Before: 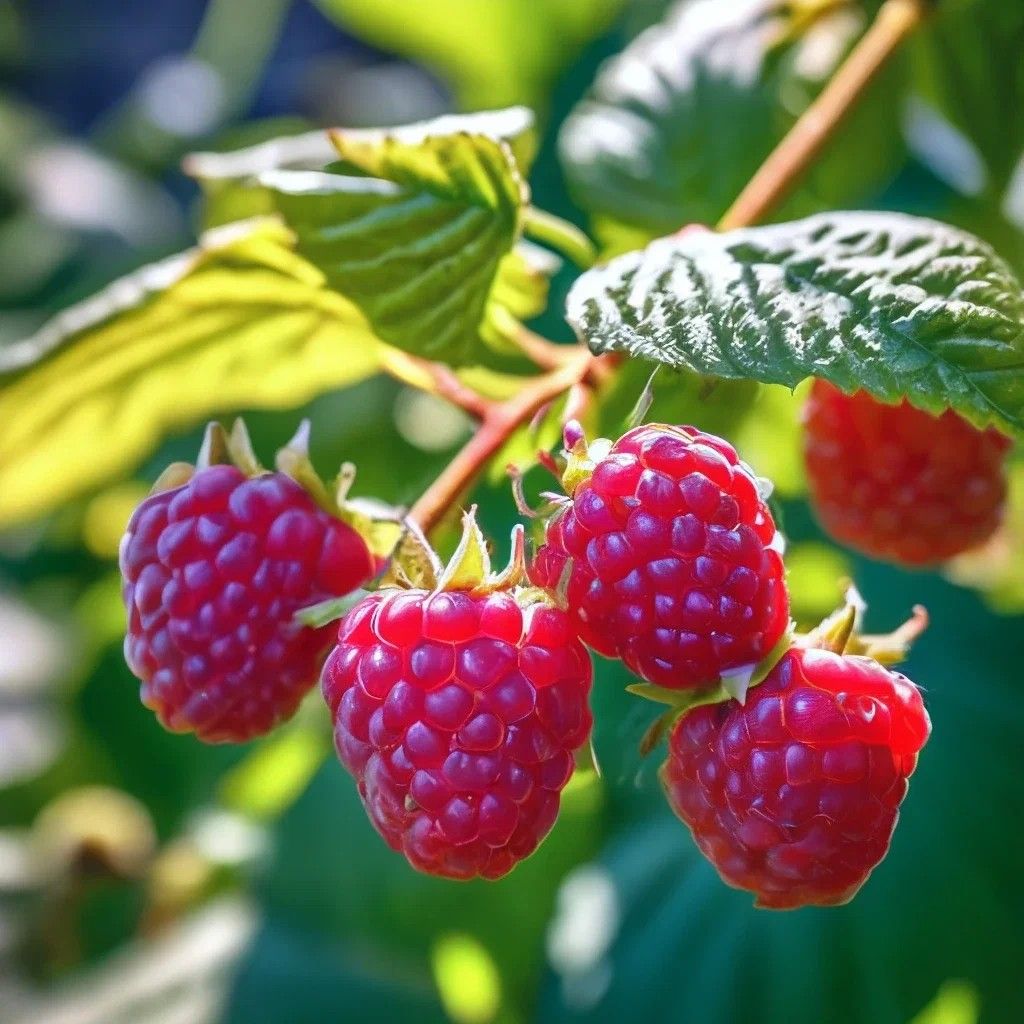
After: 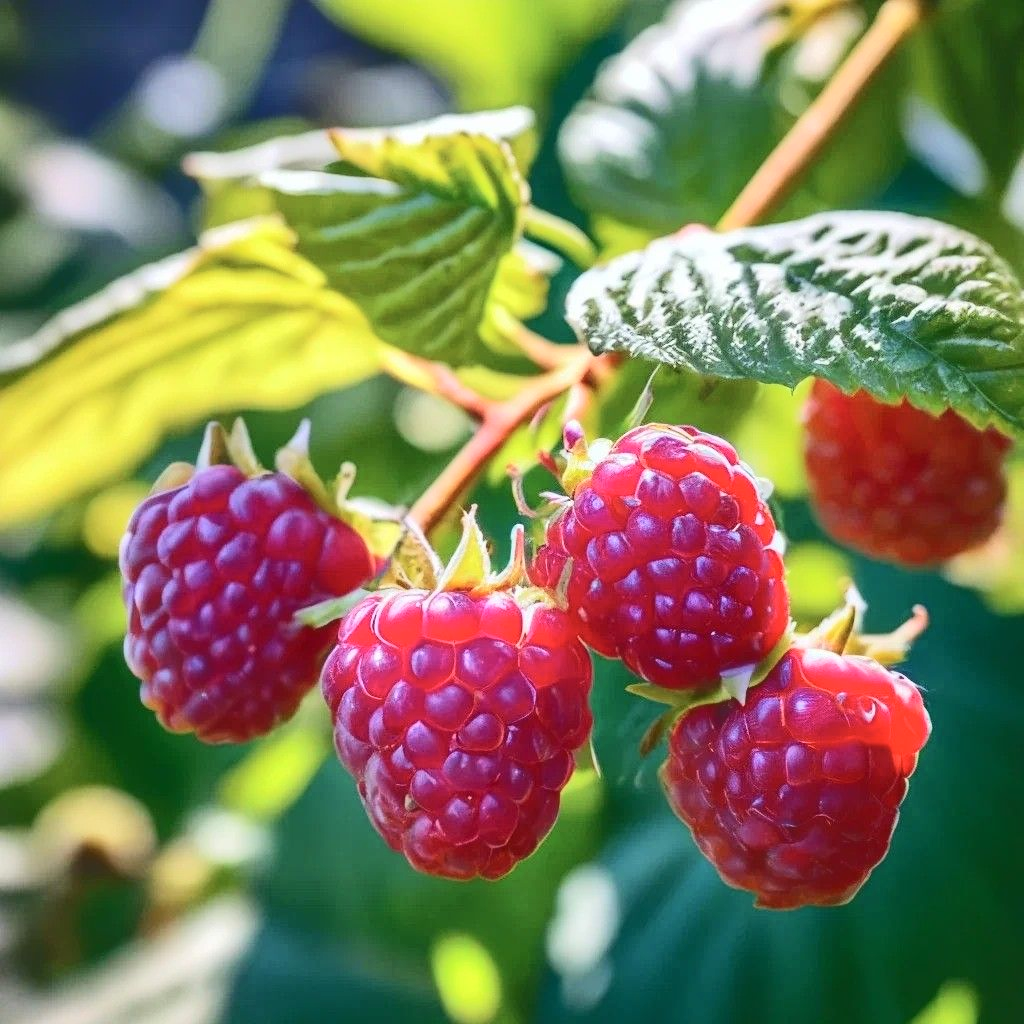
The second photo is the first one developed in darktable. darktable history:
tone curve: curves: ch0 [(0, 0) (0.003, 0.178) (0.011, 0.177) (0.025, 0.177) (0.044, 0.178) (0.069, 0.178) (0.1, 0.18) (0.136, 0.183) (0.177, 0.199) (0.224, 0.227) (0.277, 0.278) (0.335, 0.357) (0.399, 0.449) (0.468, 0.546) (0.543, 0.65) (0.623, 0.724) (0.709, 0.804) (0.801, 0.868) (0.898, 0.921) (1, 1)], color space Lab, independent channels
